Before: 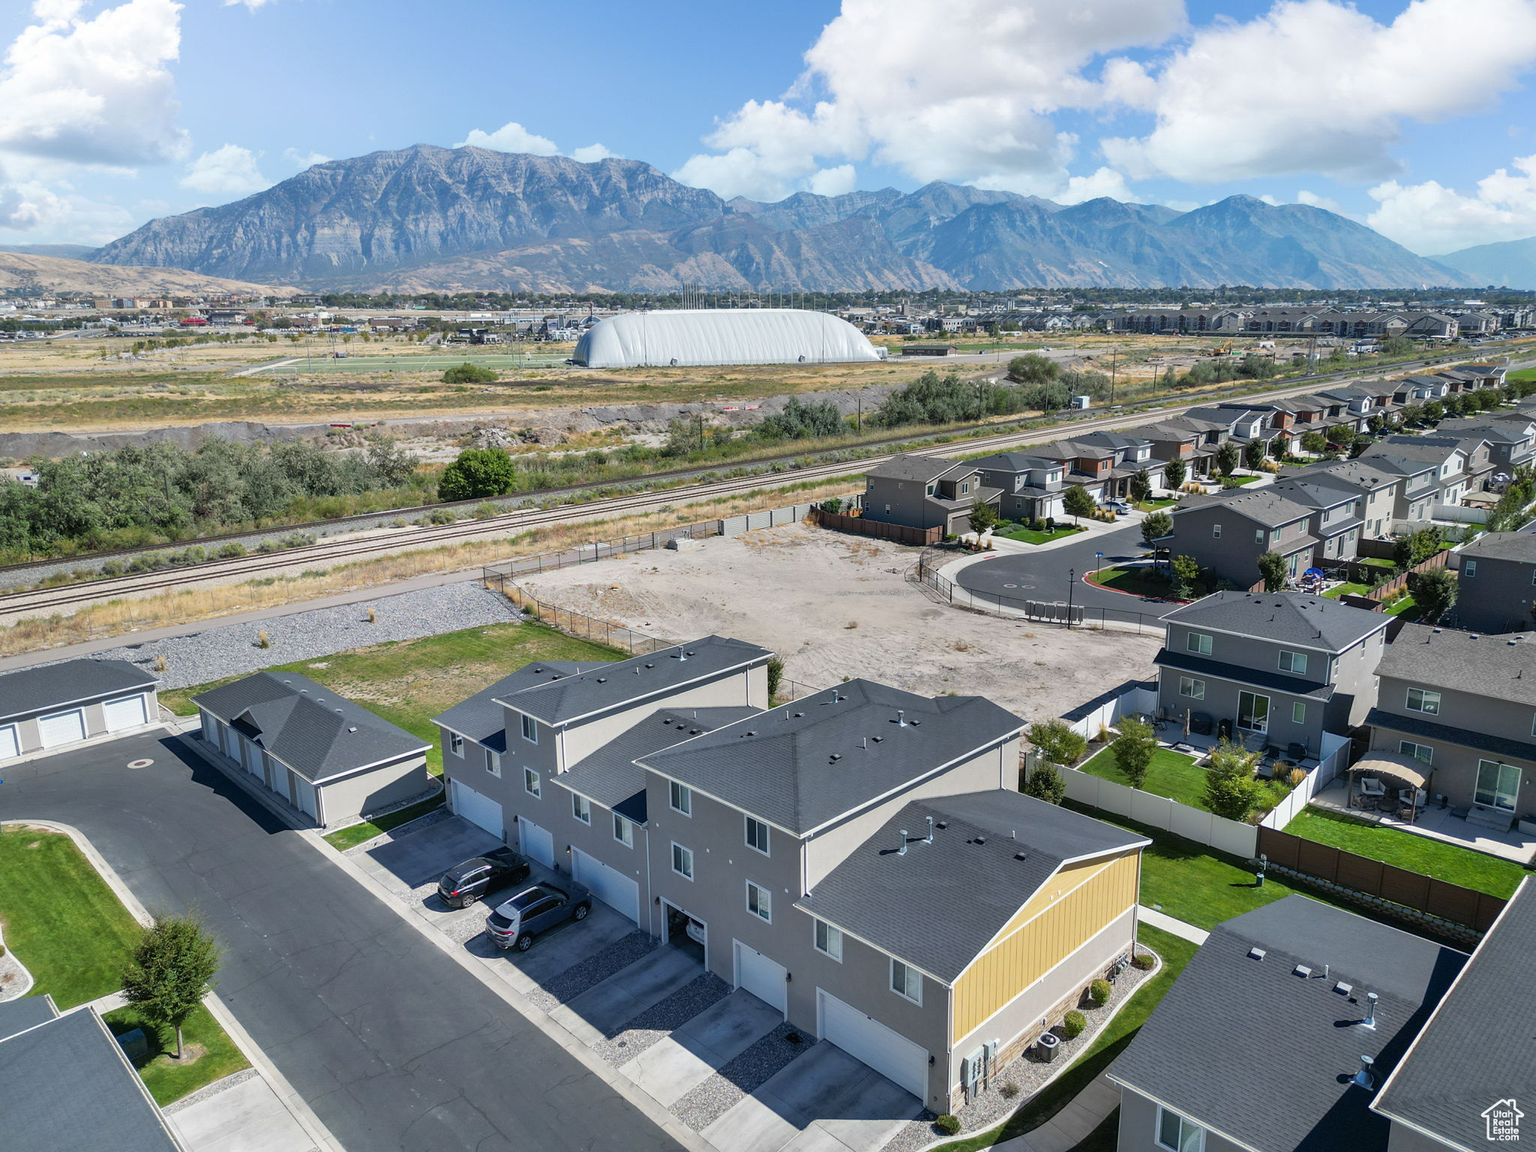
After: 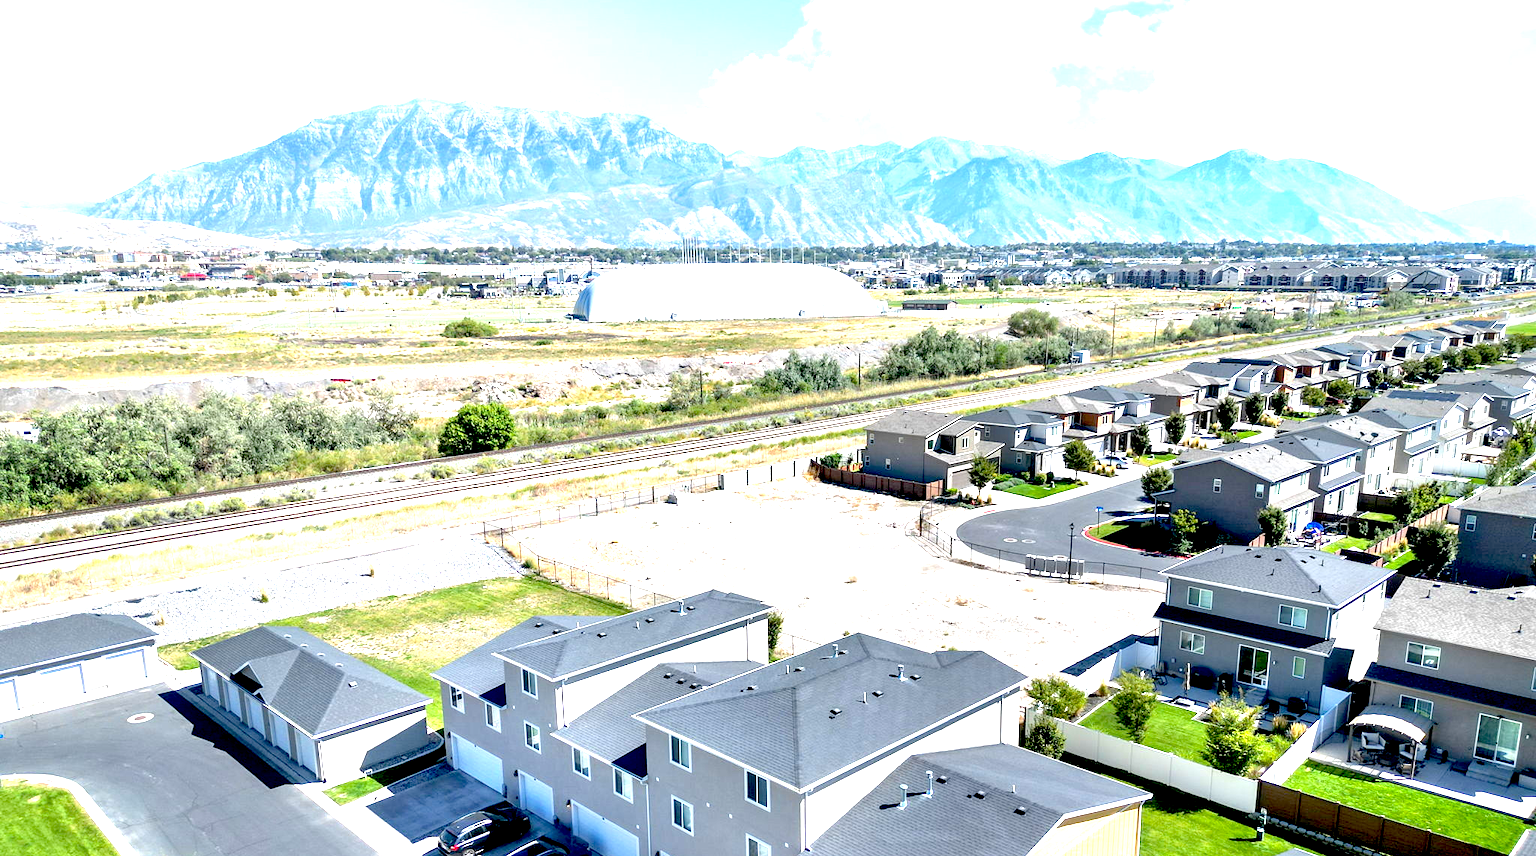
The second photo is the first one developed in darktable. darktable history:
crop: top 4.002%, bottom 21.609%
exposure: black level correction 0.016, exposure 1.768 EV, compensate highlight preservation false
